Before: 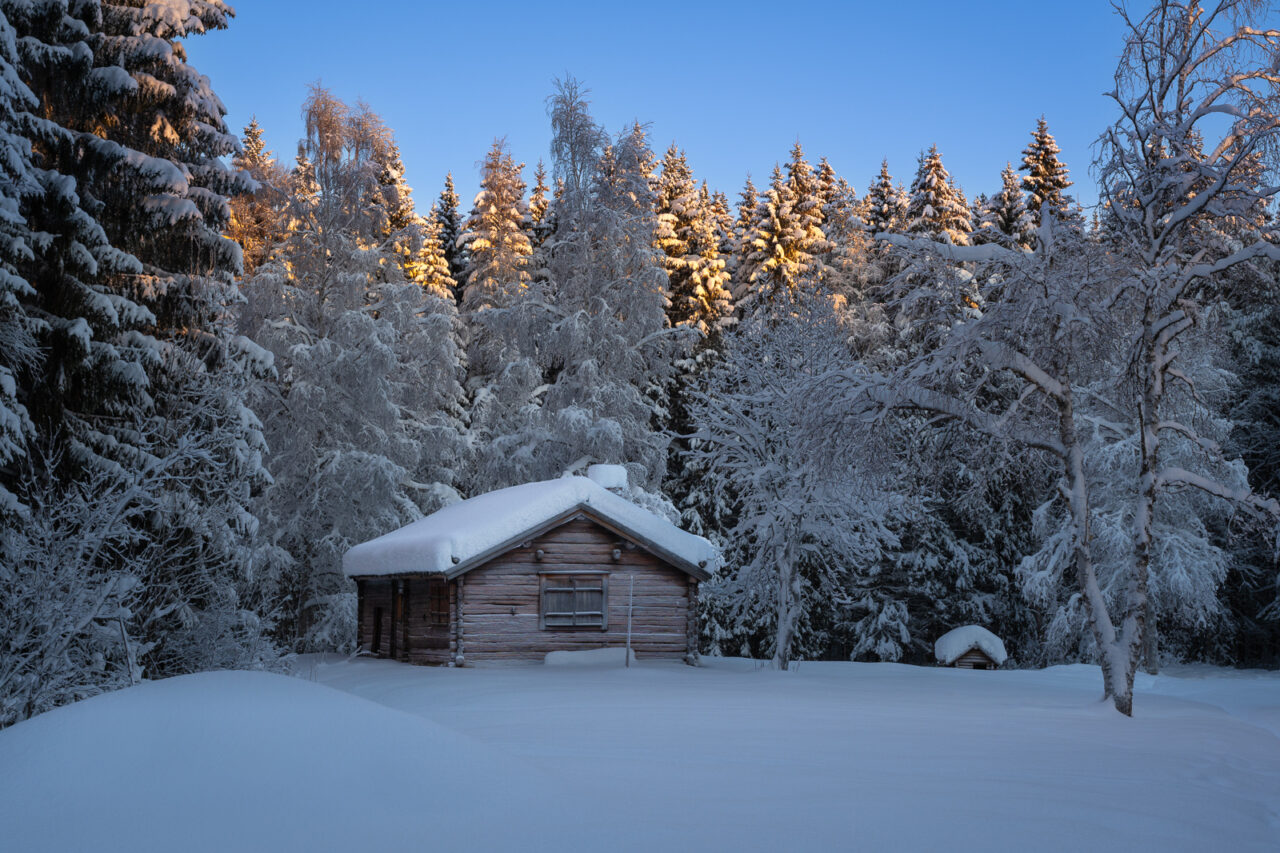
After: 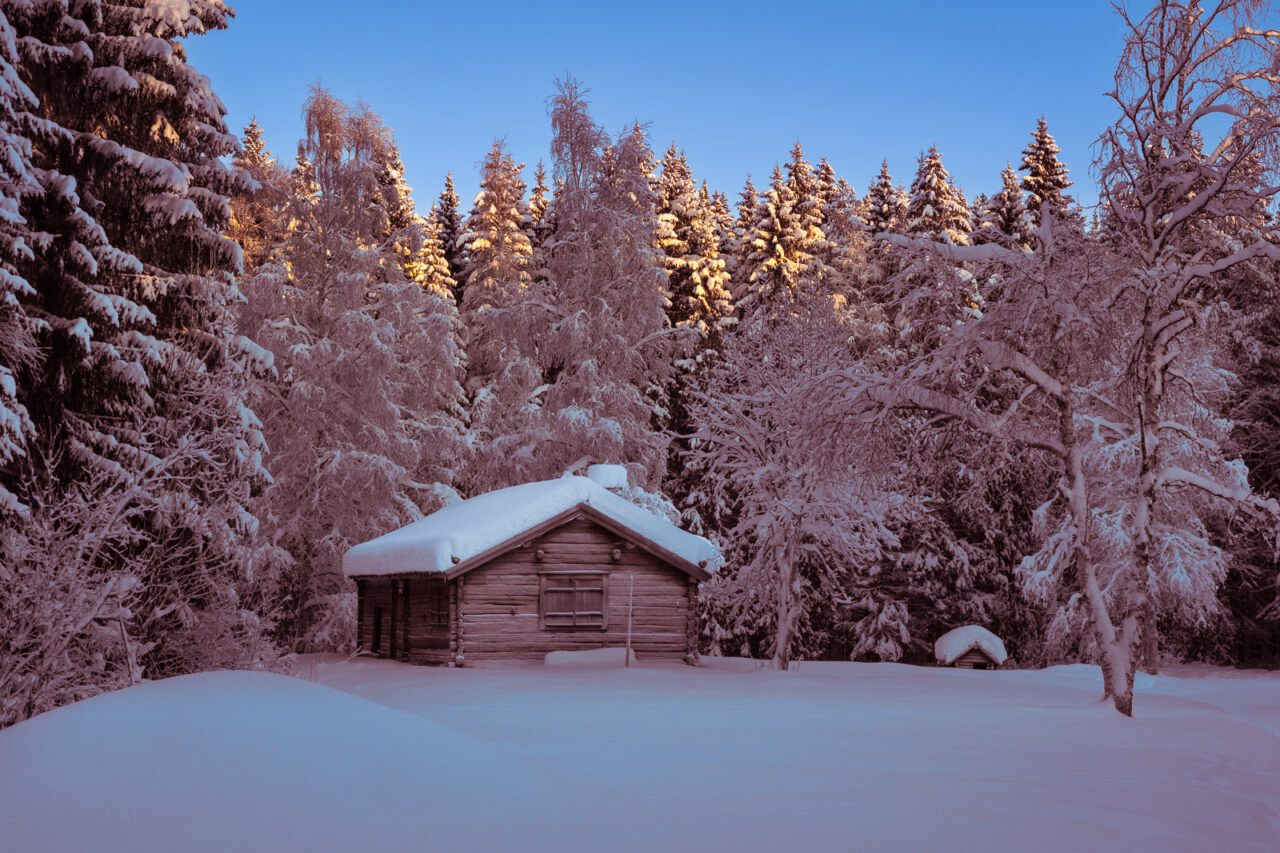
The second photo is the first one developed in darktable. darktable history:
shadows and highlights: soften with gaussian
split-toning: on, module defaults
